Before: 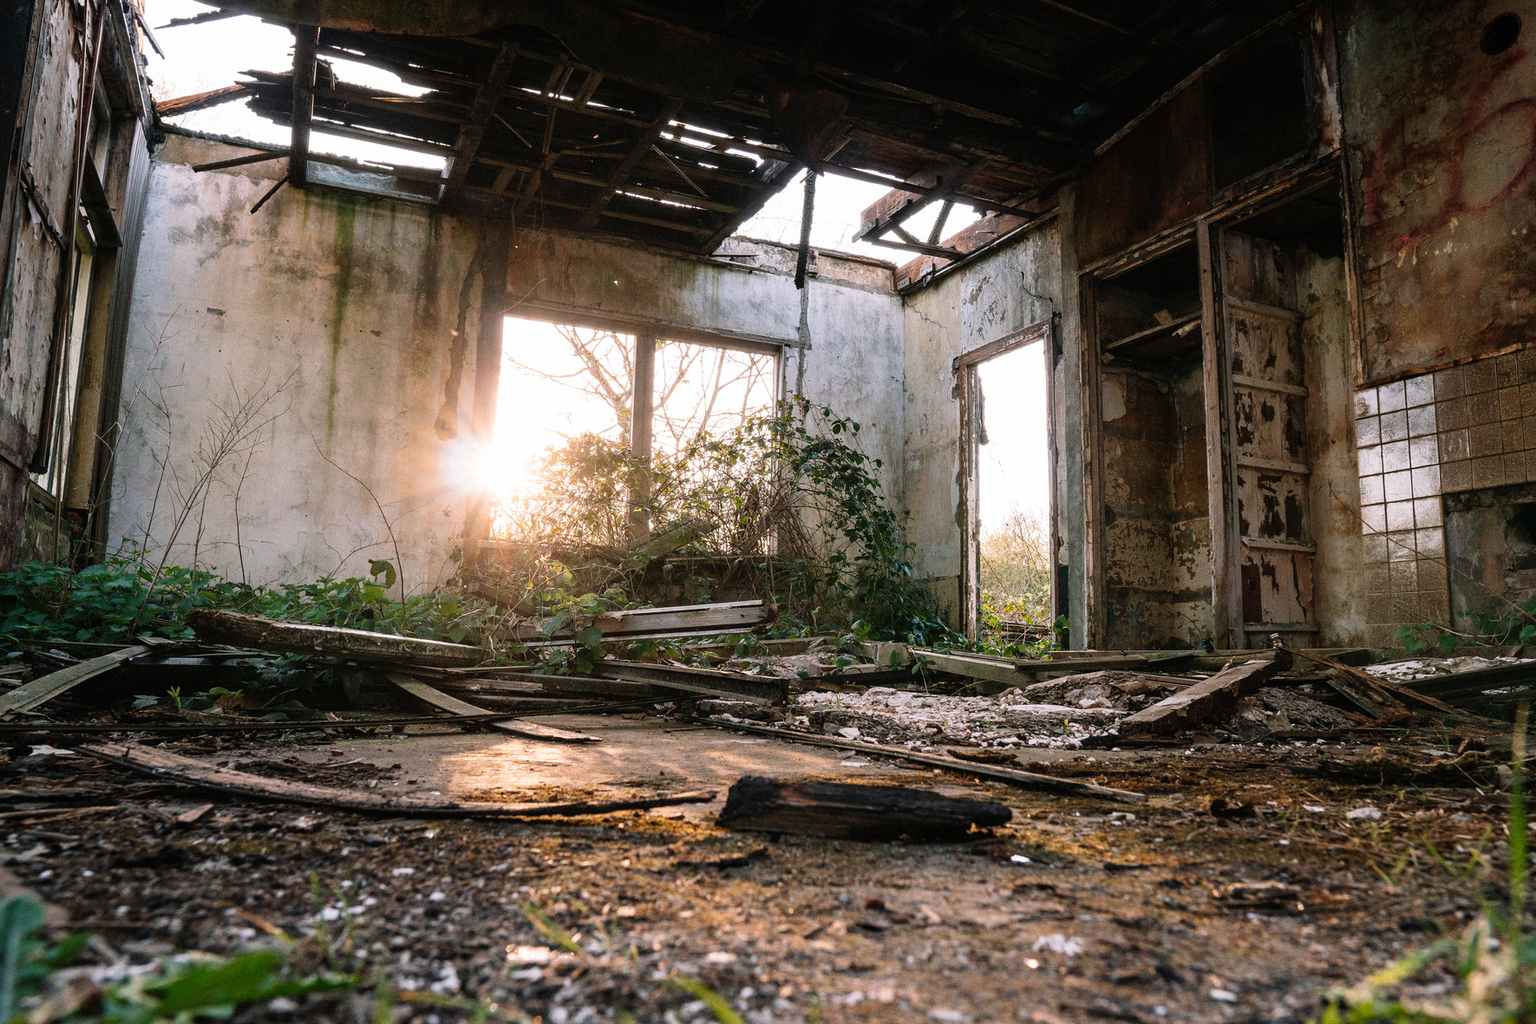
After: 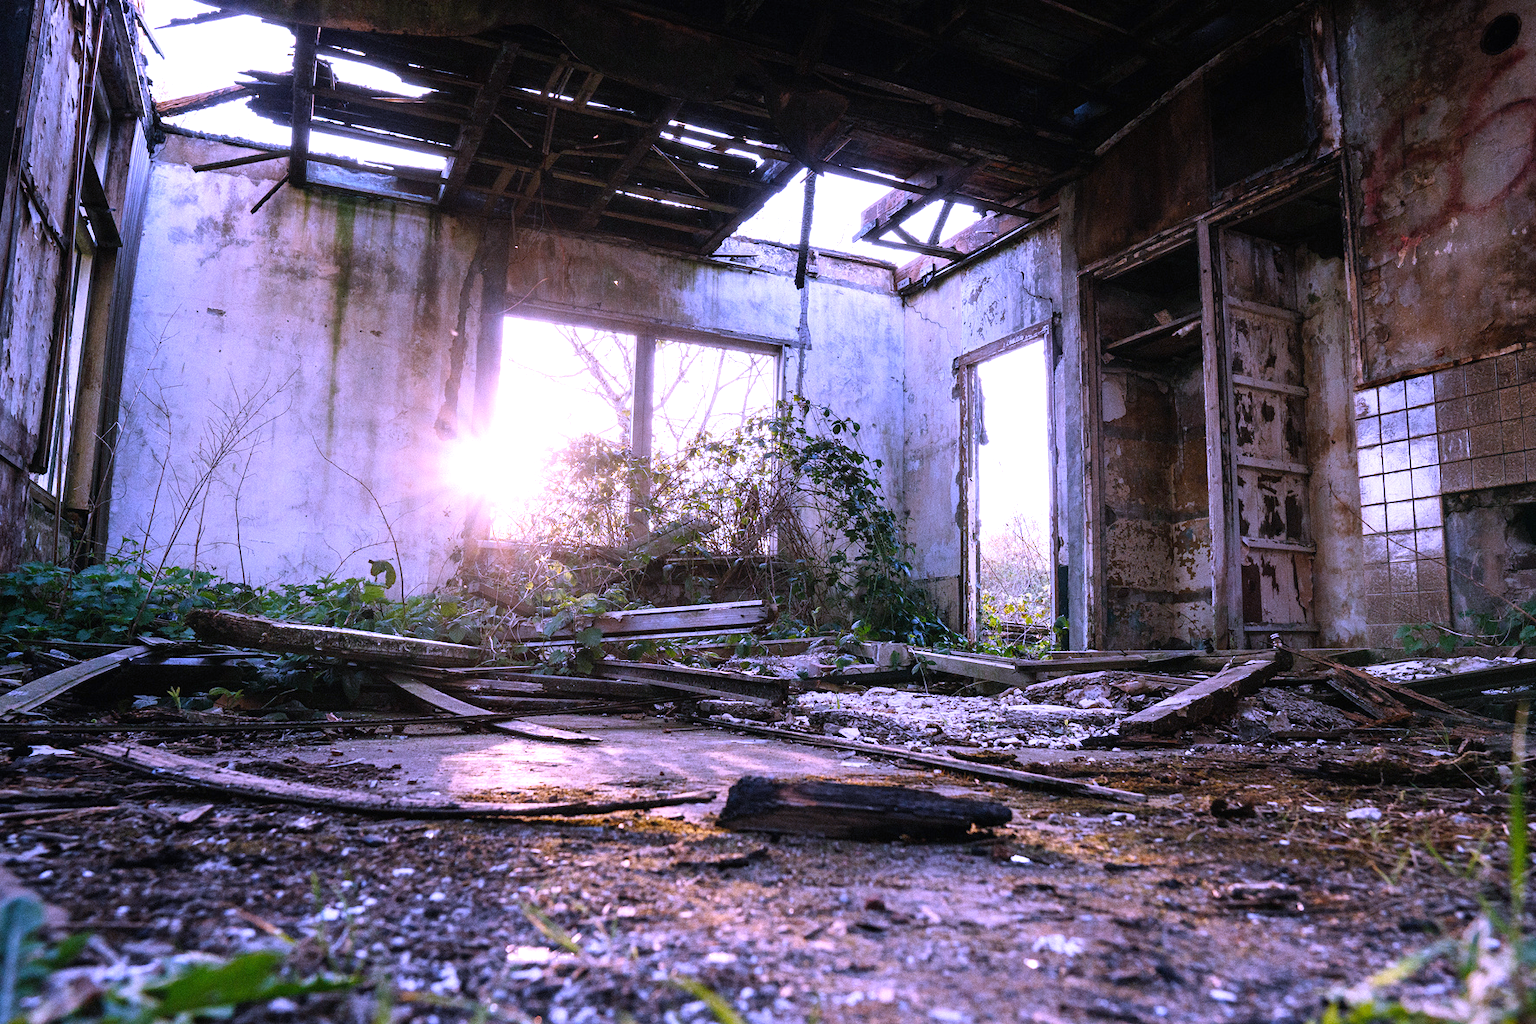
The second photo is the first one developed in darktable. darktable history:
exposure: exposure 0.29 EV, compensate highlight preservation false
white balance: red 0.98, blue 1.61
